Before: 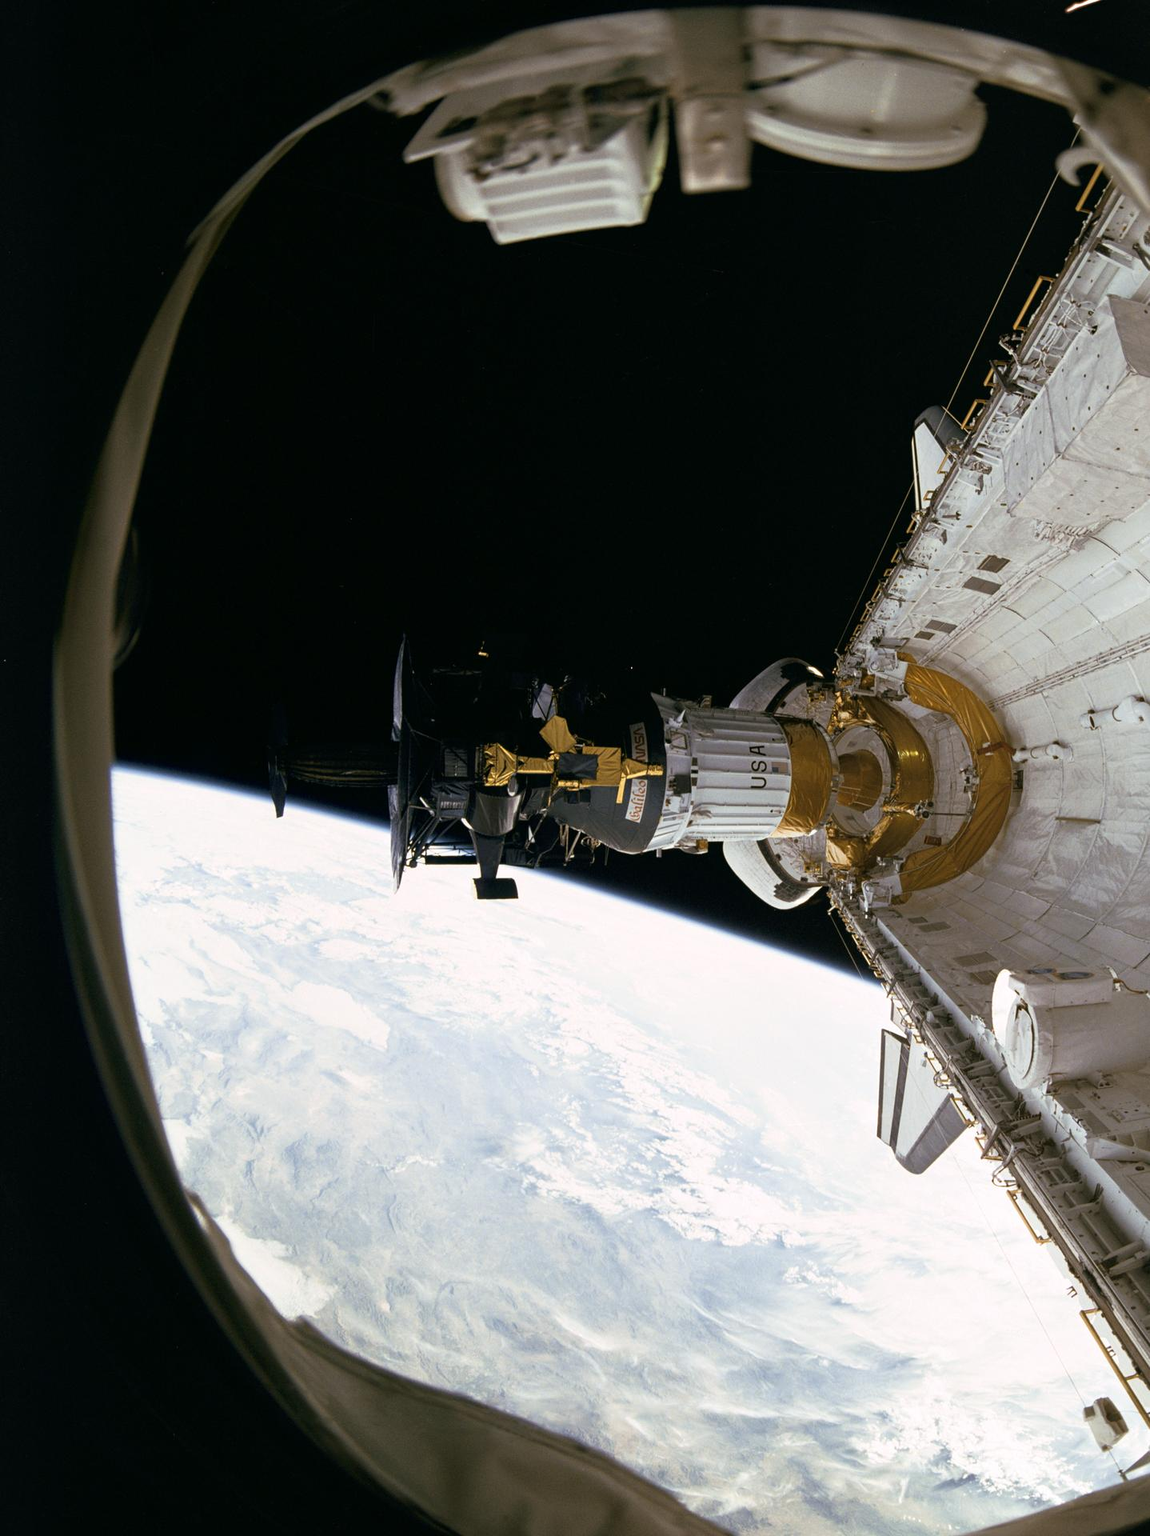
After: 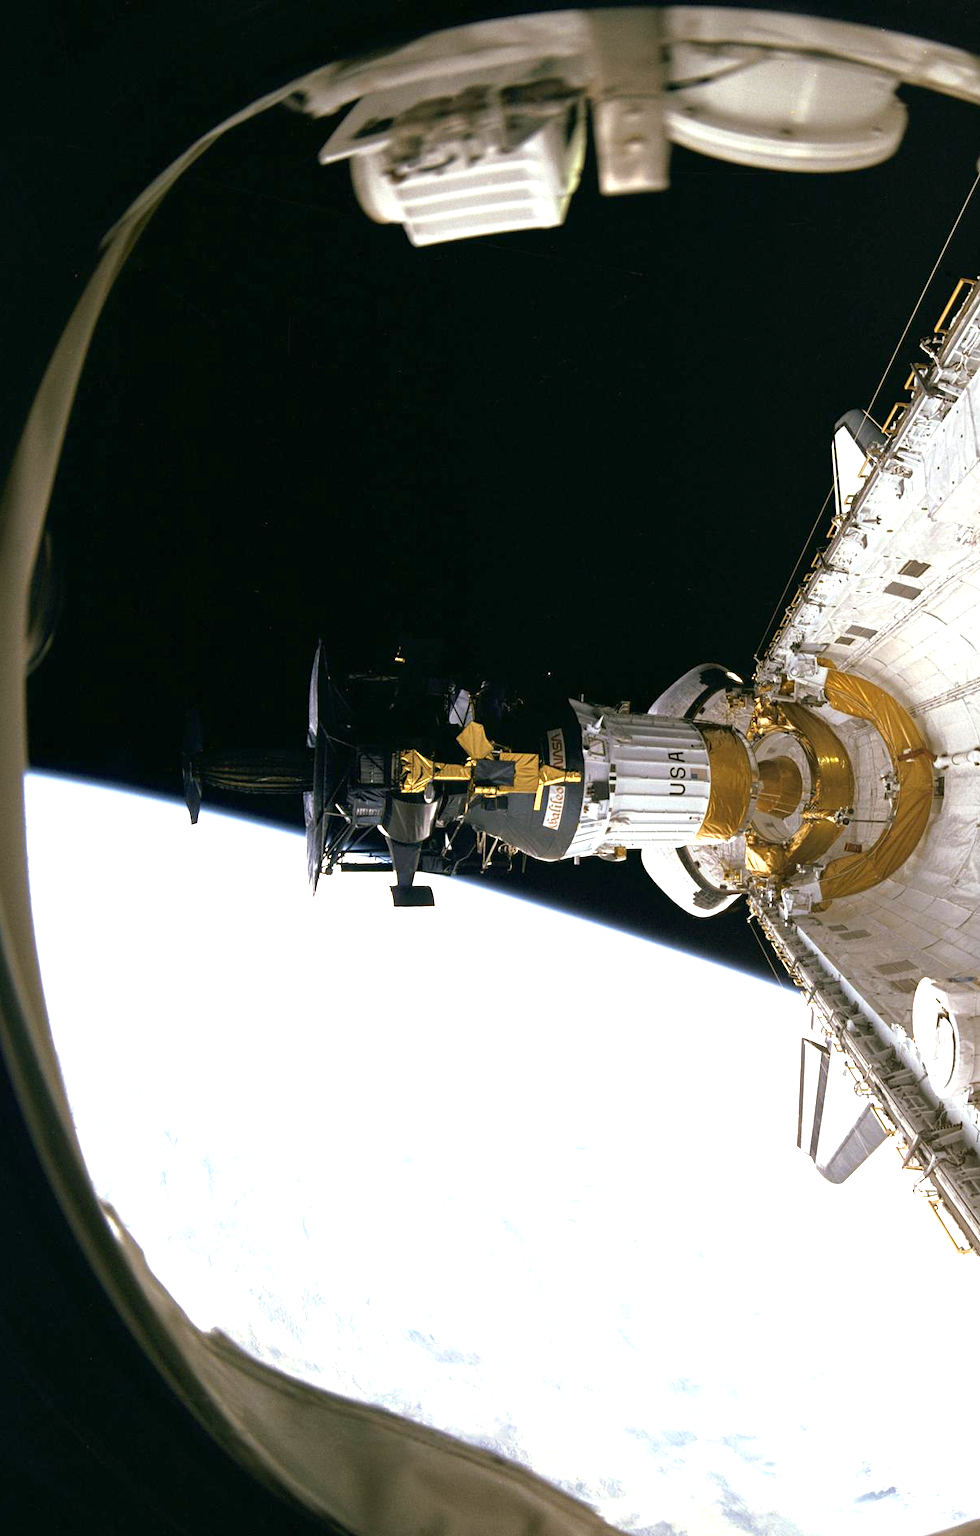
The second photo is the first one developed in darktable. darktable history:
crop: left 7.598%, right 7.873%
exposure: exposure 1.061 EV, compensate highlight preservation false
